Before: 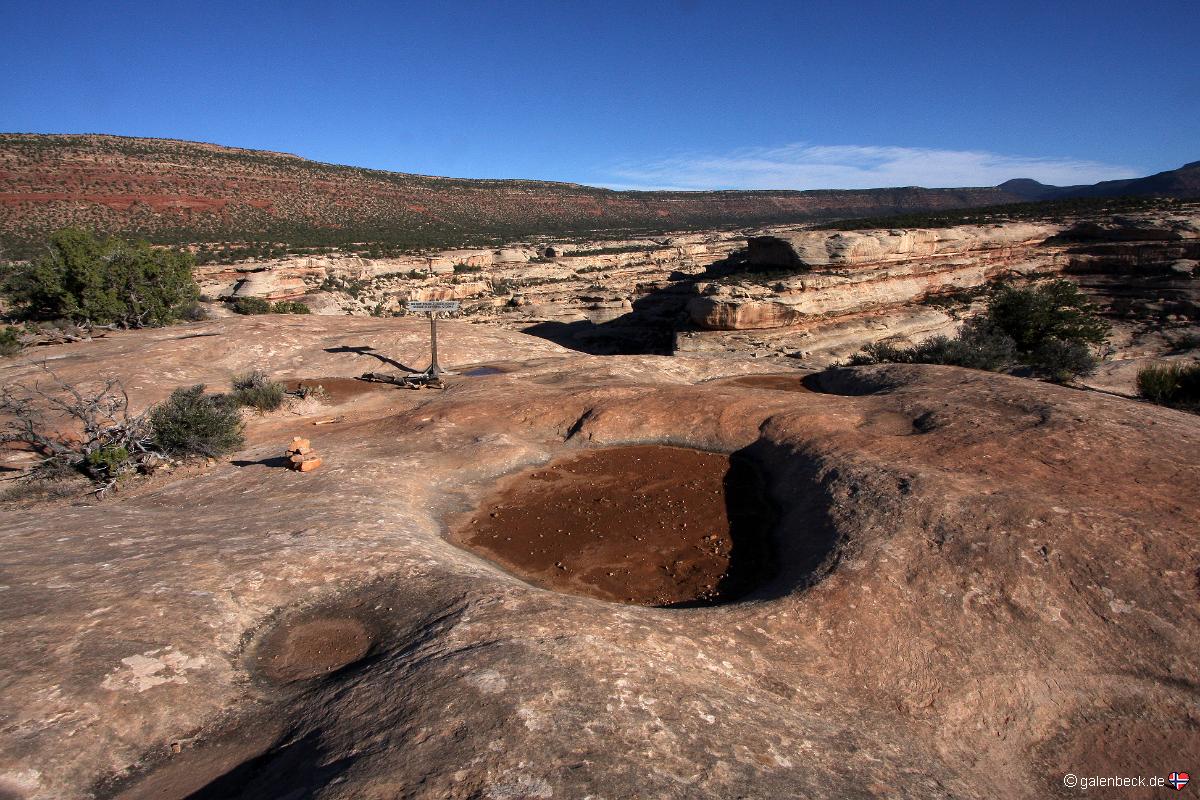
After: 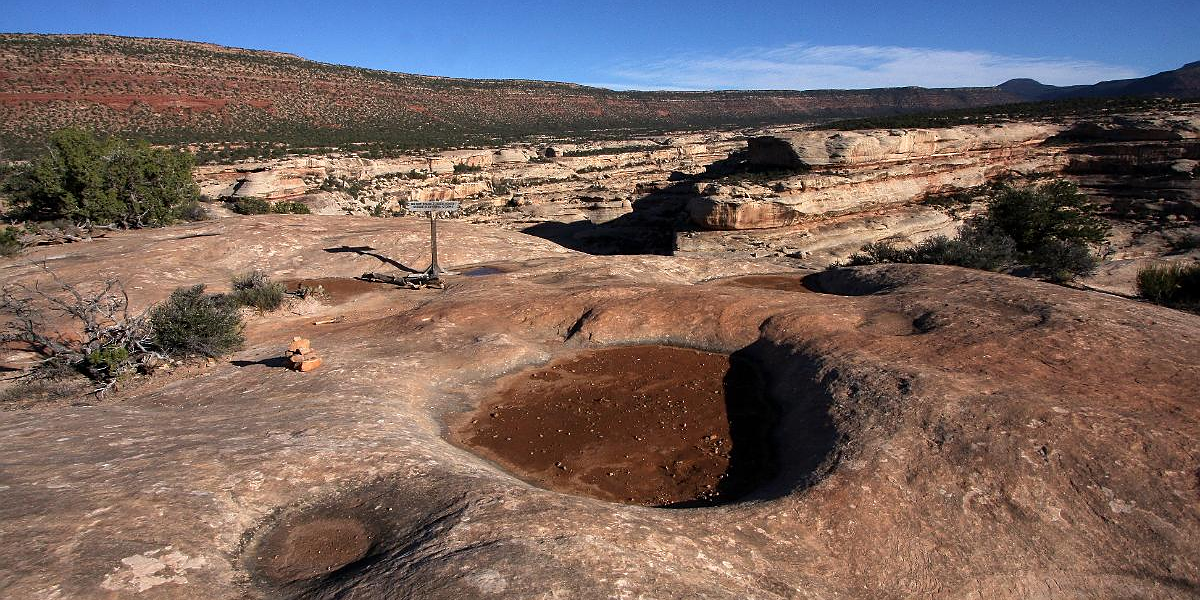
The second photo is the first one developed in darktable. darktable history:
sharpen: radius 1
crop and rotate: top 12.5%, bottom 12.5%
